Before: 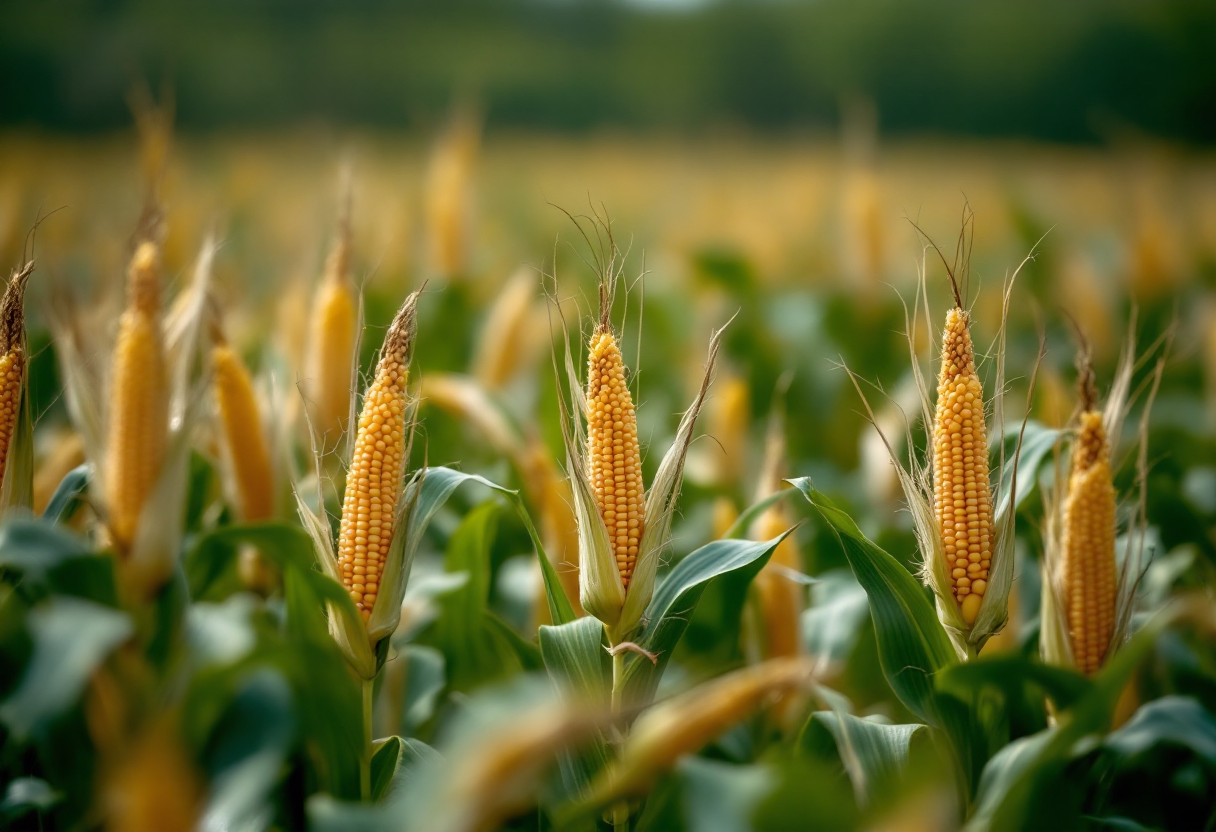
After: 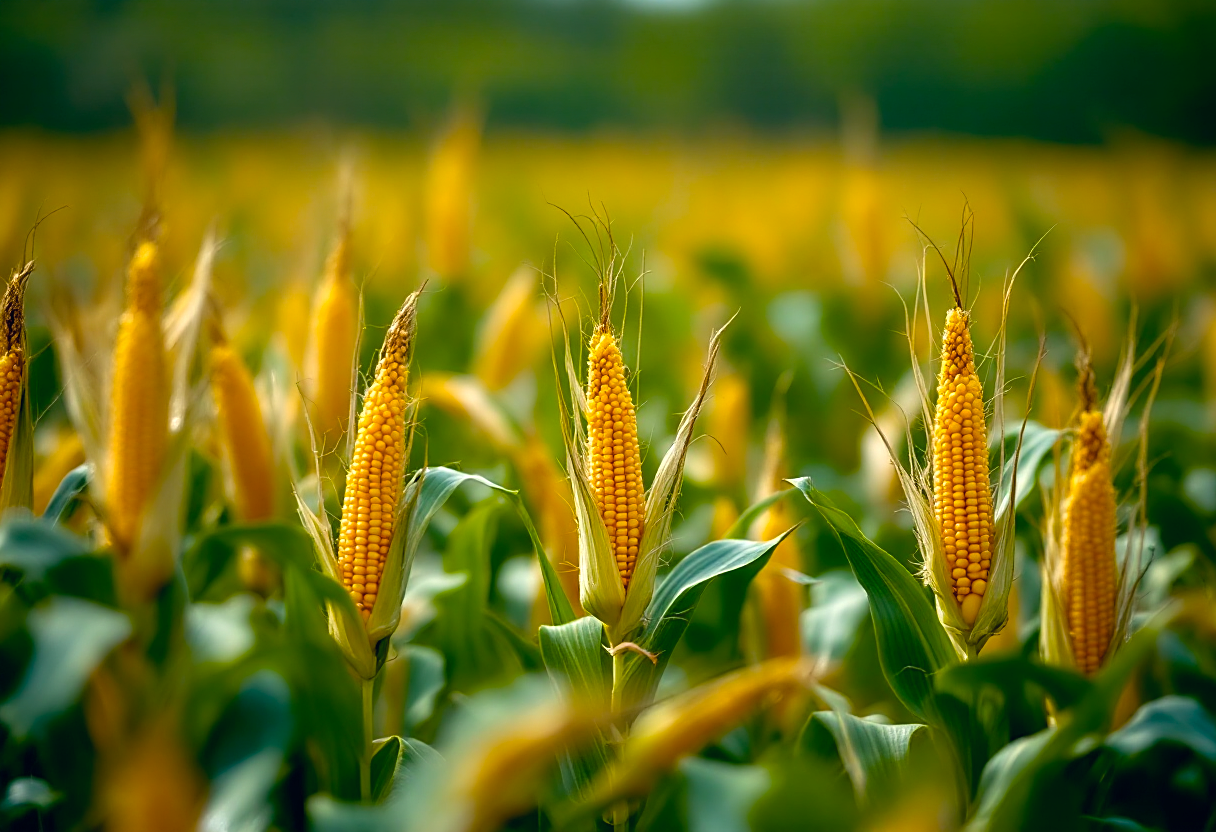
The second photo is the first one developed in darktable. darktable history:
color correction: highlights a* 0.207, highlights b* 2.7, shadows a* -0.874, shadows b* -4.78
exposure: exposure 0.258 EV, compensate highlight preservation false
local contrast: mode bilateral grid, contrast 100, coarseness 100, detail 91%, midtone range 0.2
sharpen: on, module defaults
color balance rgb: linear chroma grading › global chroma 15%, perceptual saturation grading › global saturation 30%
